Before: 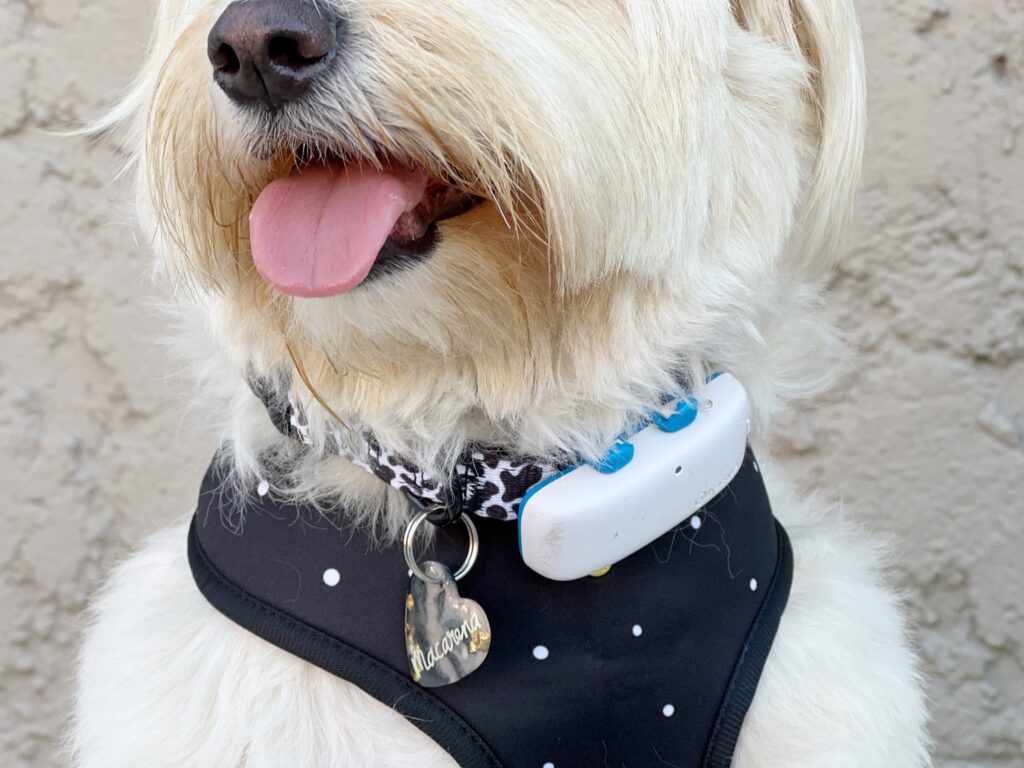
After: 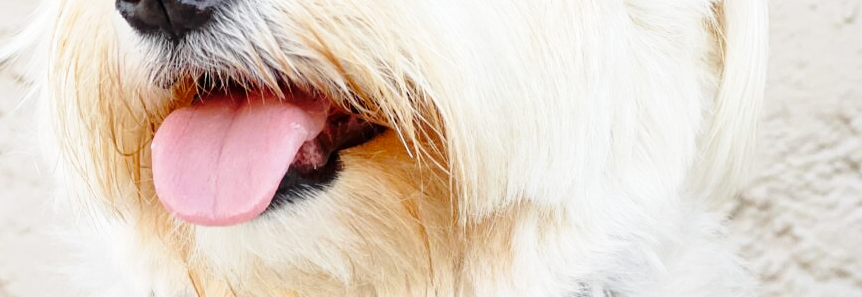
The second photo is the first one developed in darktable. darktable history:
crop and rotate: left 9.629%, top 9.373%, right 6.142%, bottom 51.836%
contrast brightness saturation: saturation -0.162
color zones: curves: ch0 [(0, 0.499) (0.143, 0.5) (0.286, 0.5) (0.429, 0.476) (0.571, 0.284) (0.714, 0.243) (0.857, 0.449) (1, 0.499)]; ch1 [(0, 0.532) (0.143, 0.645) (0.286, 0.696) (0.429, 0.211) (0.571, 0.504) (0.714, 0.493) (0.857, 0.495) (1, 0.532)]; ch2 [(0, 0.5) (0.143, 0.5) (0.286, 0.427) (0.429, 0.324) (0.571, 0.5) (0.714, 0.5) (0.857, 0.5) (1, 0.5)]
base curve: curves: ch0 [(0, 0) (0.028, 0.03) (0.121, 0.232) (0.46, 0.748) (0.859, 0.968) (1, 1)], preserve colors none
